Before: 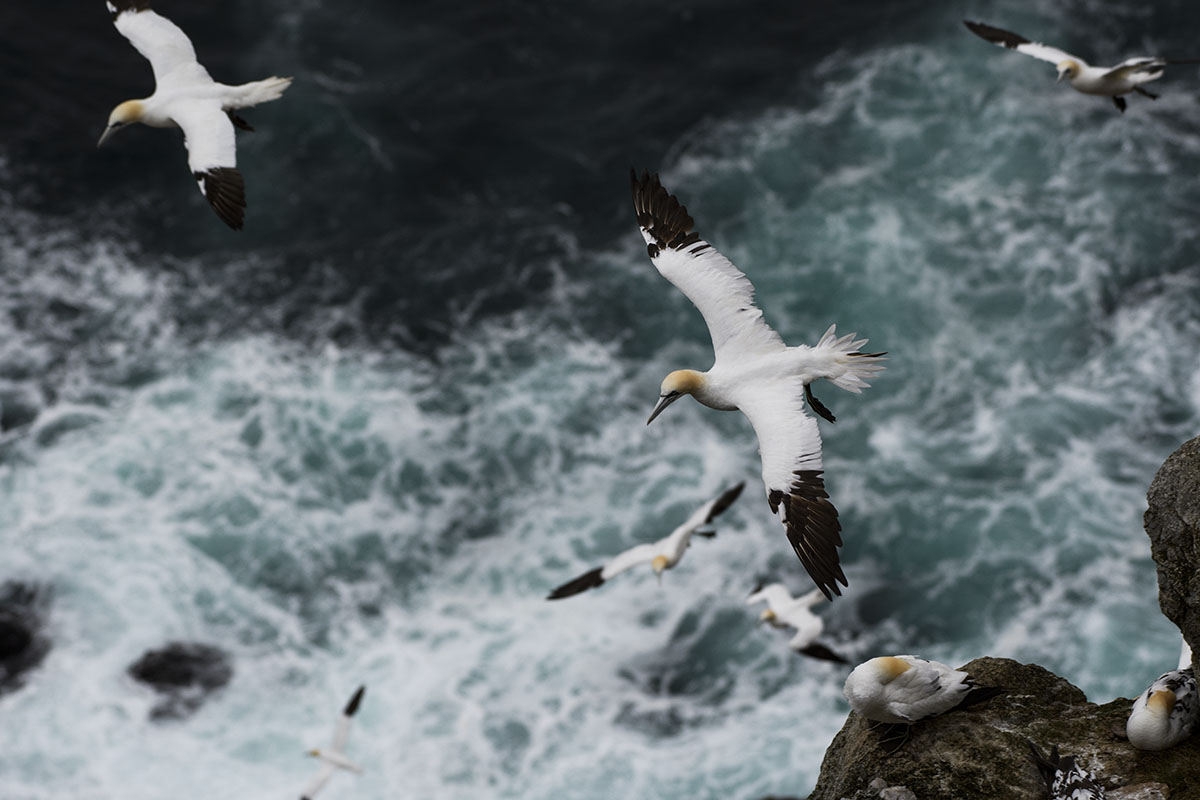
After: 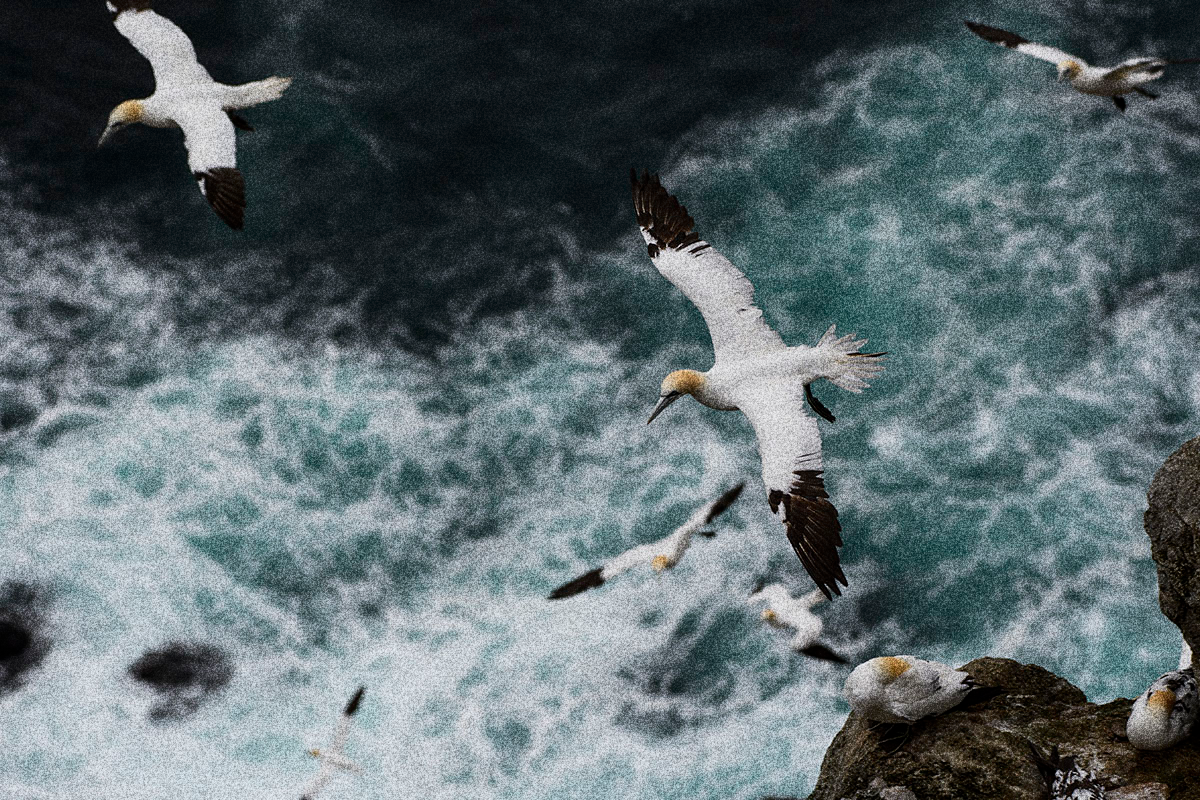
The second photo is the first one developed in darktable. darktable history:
grain: coarseness 30.02 ISO, strength 100%
white balance: emerald 1
